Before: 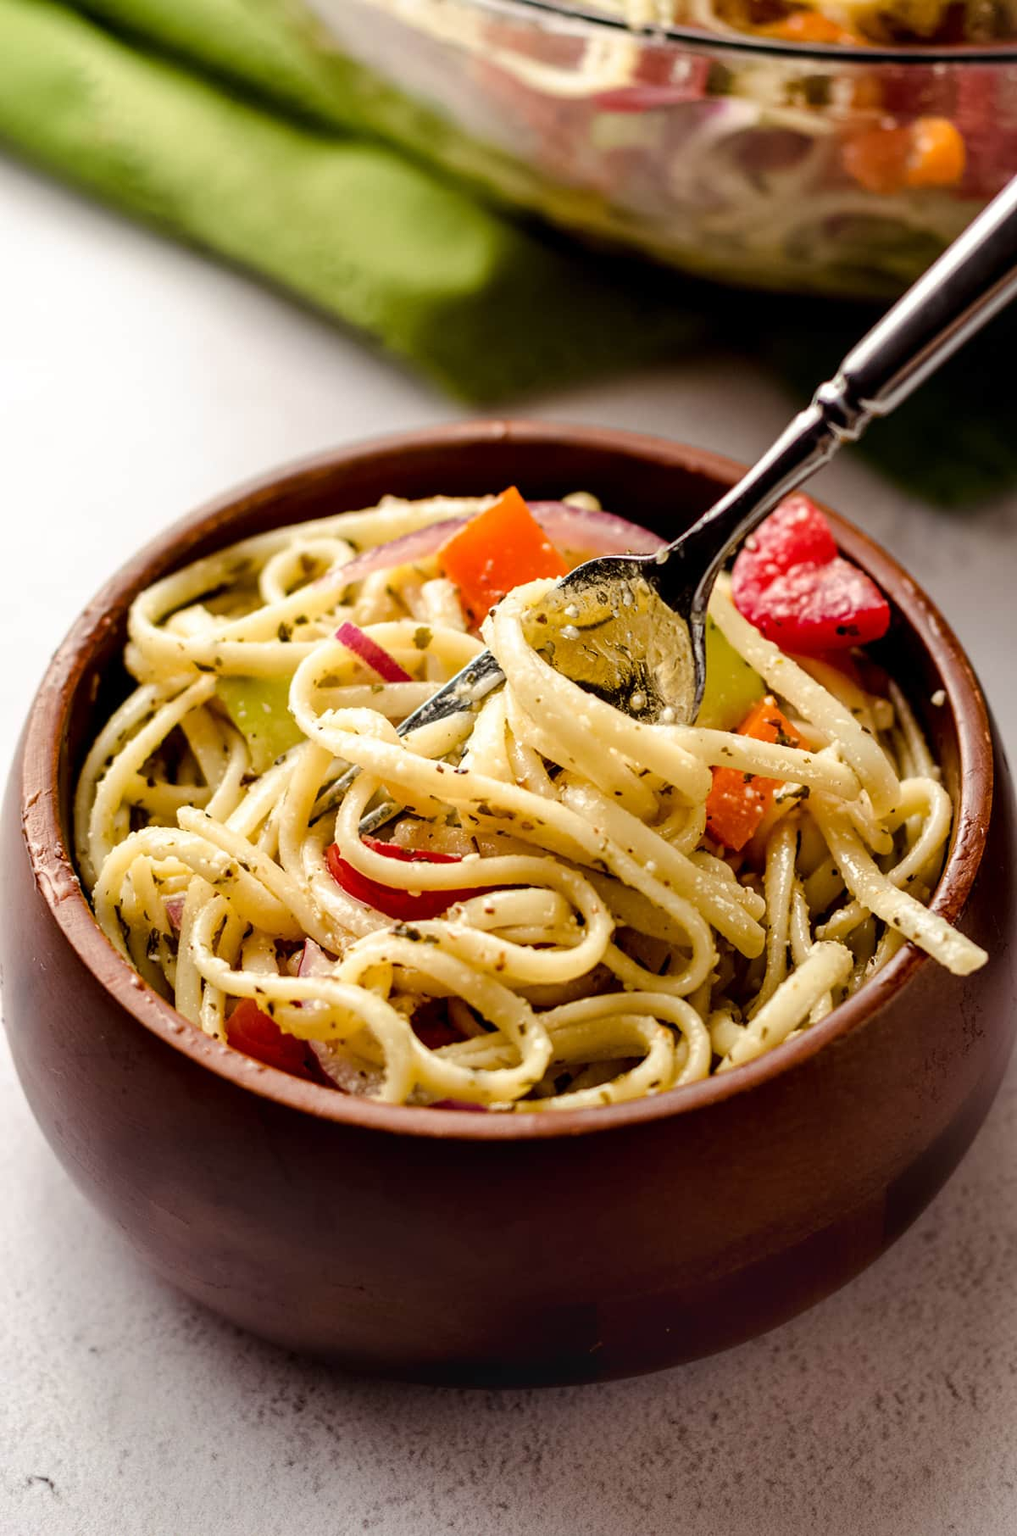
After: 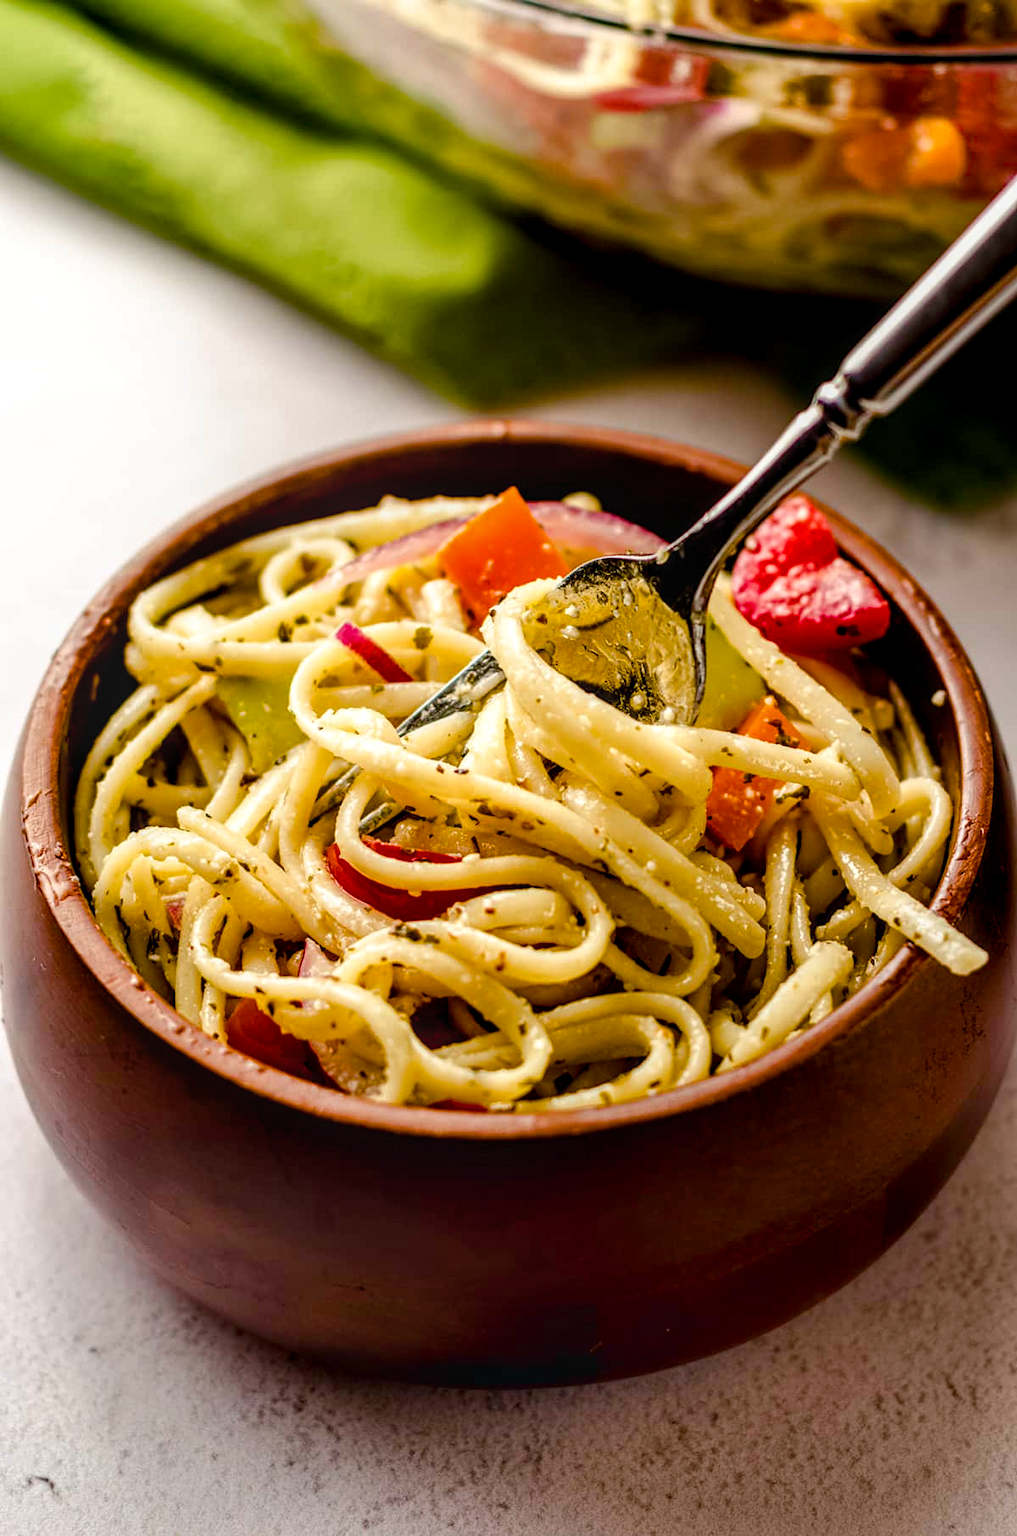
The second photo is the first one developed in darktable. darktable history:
color balance rgb: shadows lift › luminance -7.502%, shadows lift › chroma 2.142%, shadows lift › hue 166.91°, linear chroma grading › global chroma 9.126%, perceptual saturation grading › global saturation 44.937%, perceptual saturation grading › highlights -48.93%, perceptual saturation grading › shadows 29.879%, global vibrance 20%
local contrast: on, module defaults
